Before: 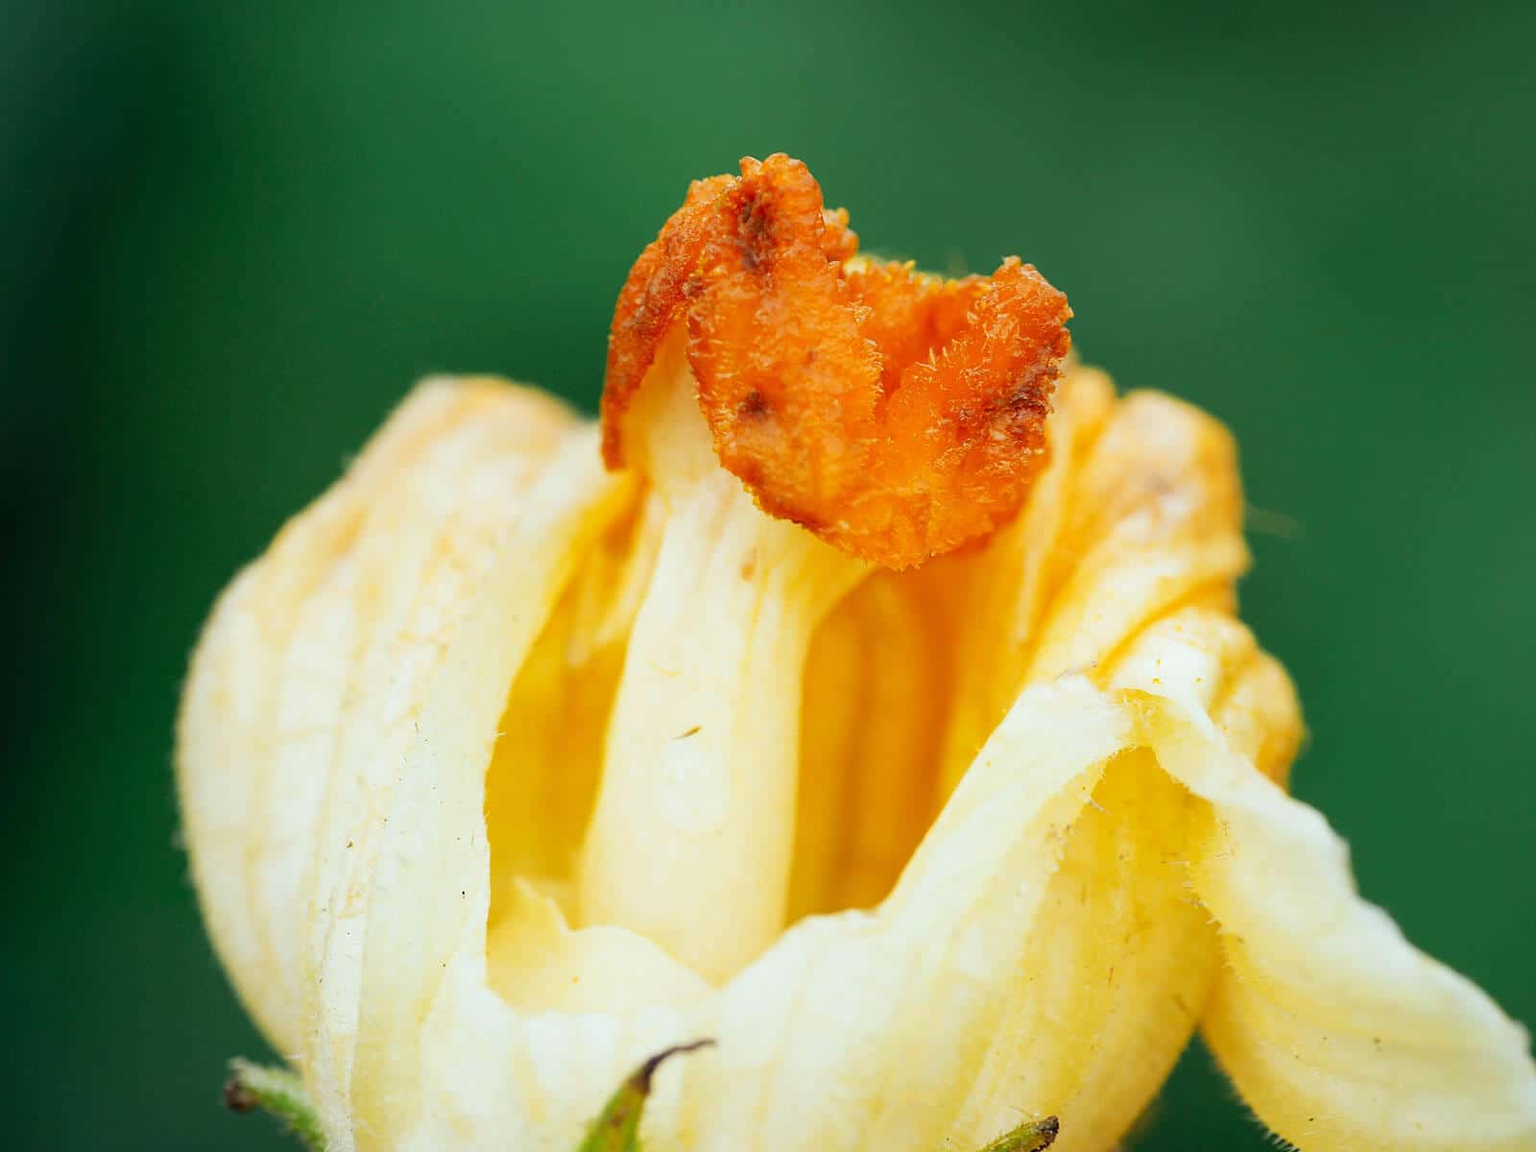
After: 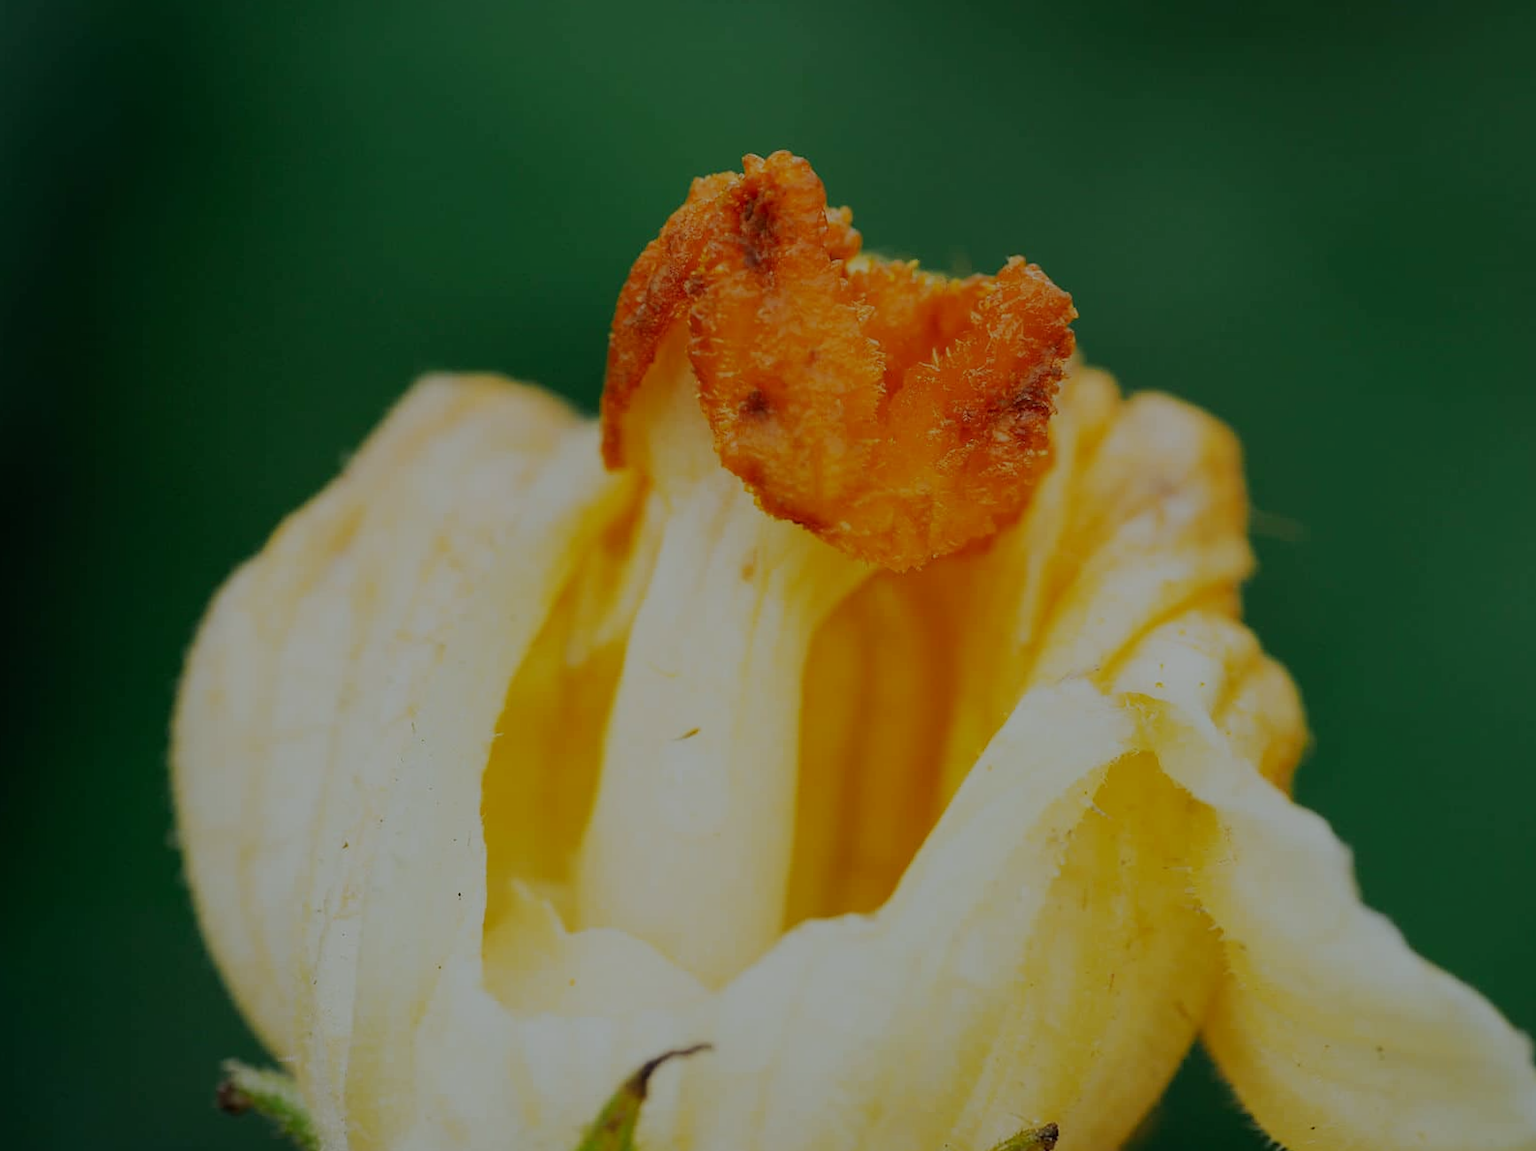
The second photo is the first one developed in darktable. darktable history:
crop and rotate: angle -0.341°
exposure: exposure -1.965 EV, compensate exposure bias true, compensate highlight preservation false
base curve: curves: ch0 [(0, 0) (0.158, 0.273) (0.879, 0.895) (1, 1)], preserve colors none
color calibration: illuminant same as pipeline (D50), x 0.346, y 0.359, temperature 4990.53 K
